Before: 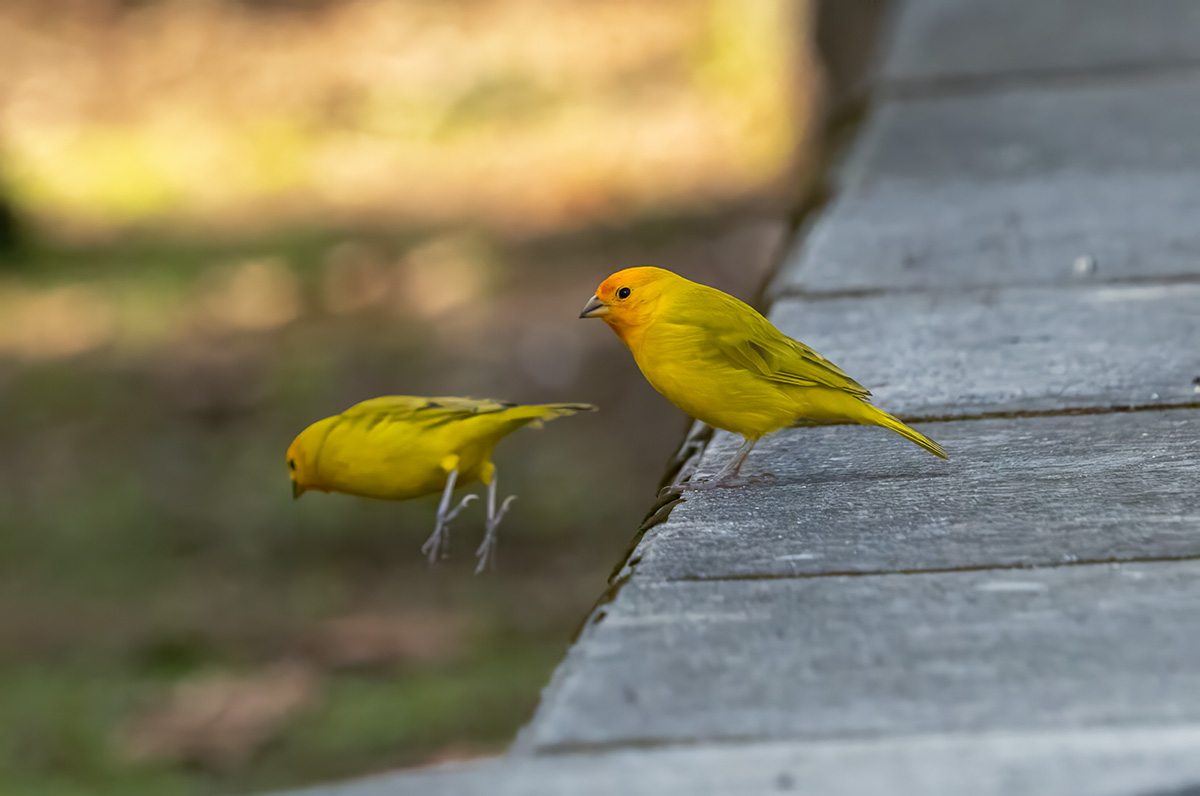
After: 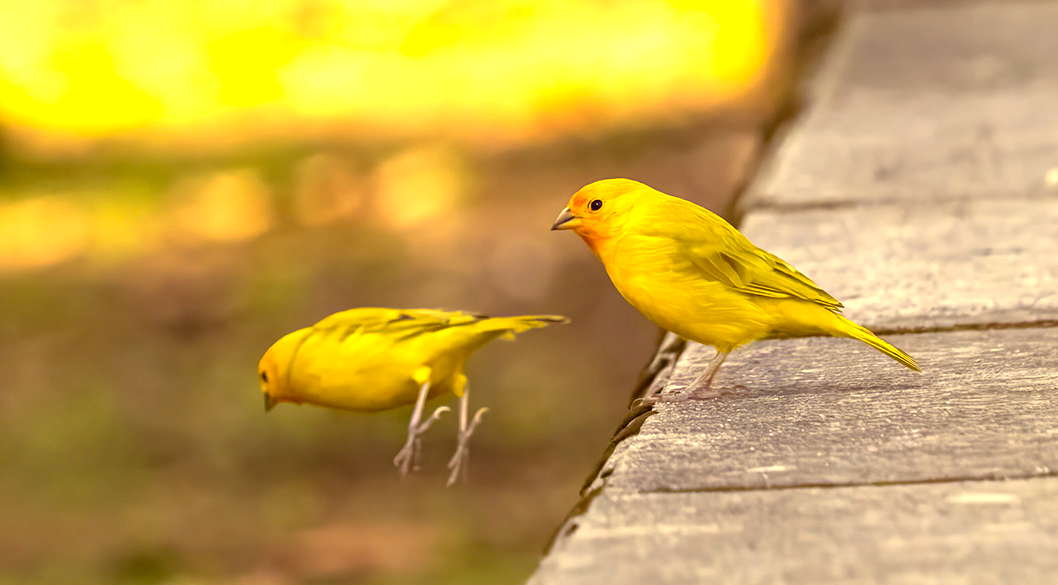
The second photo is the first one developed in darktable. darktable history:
levels: mode automatic, levels [0, 0.51, 1]
color correction: highlights a* 9.85, highlights b* 39.25, shadows a* 14.85, shadows b* 3.68
exposure: exposure 1.165 EV, compensate highlight preservation false
crop and rotate: left 2.395%, top 11.072%, right 9.434%, bottom 15.329%
